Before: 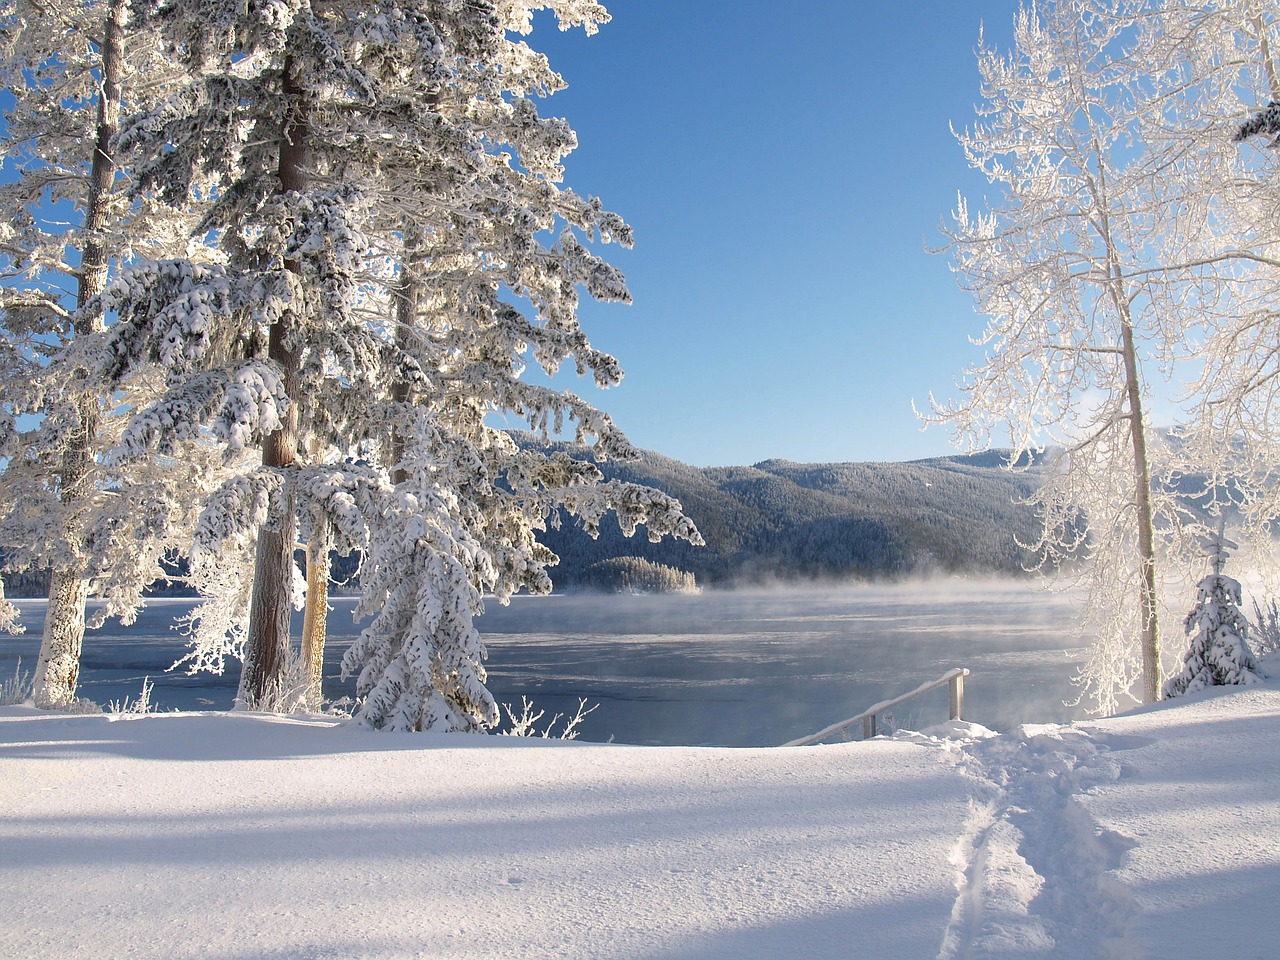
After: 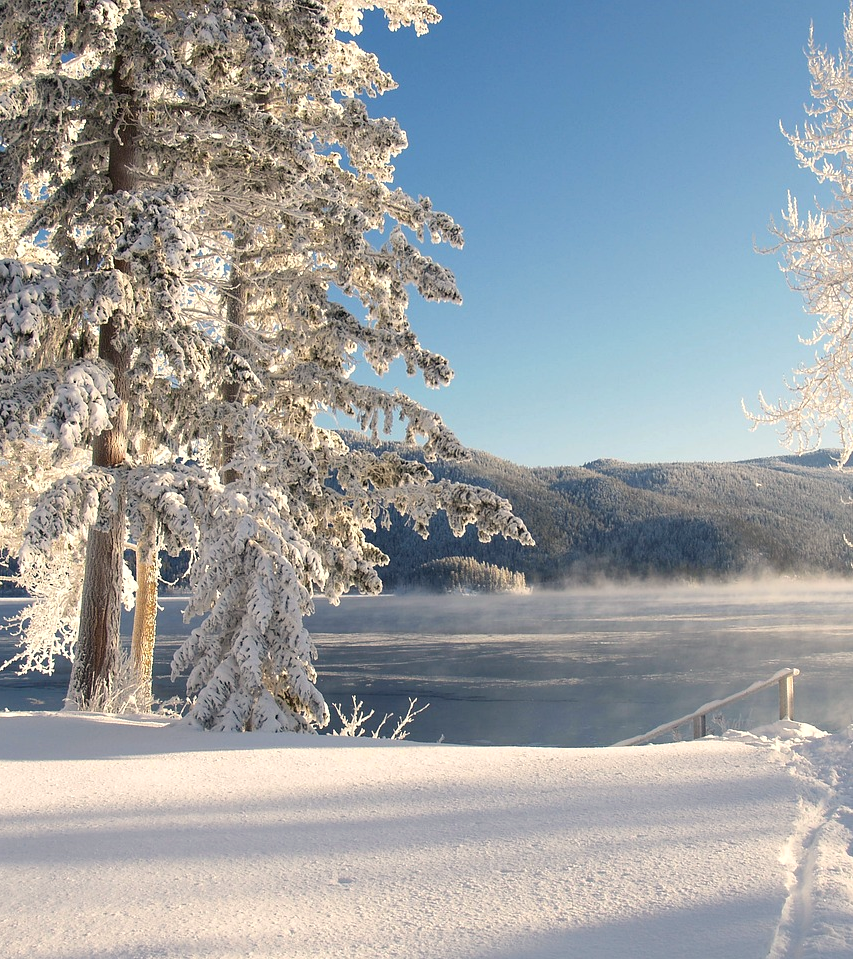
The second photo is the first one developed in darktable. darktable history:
exposure: exposure 0.127 EV, compensate highlight preservation false
white balance: red 1.045, blue 0.932
crop and rotate: left 13.342%, right 19.991%
